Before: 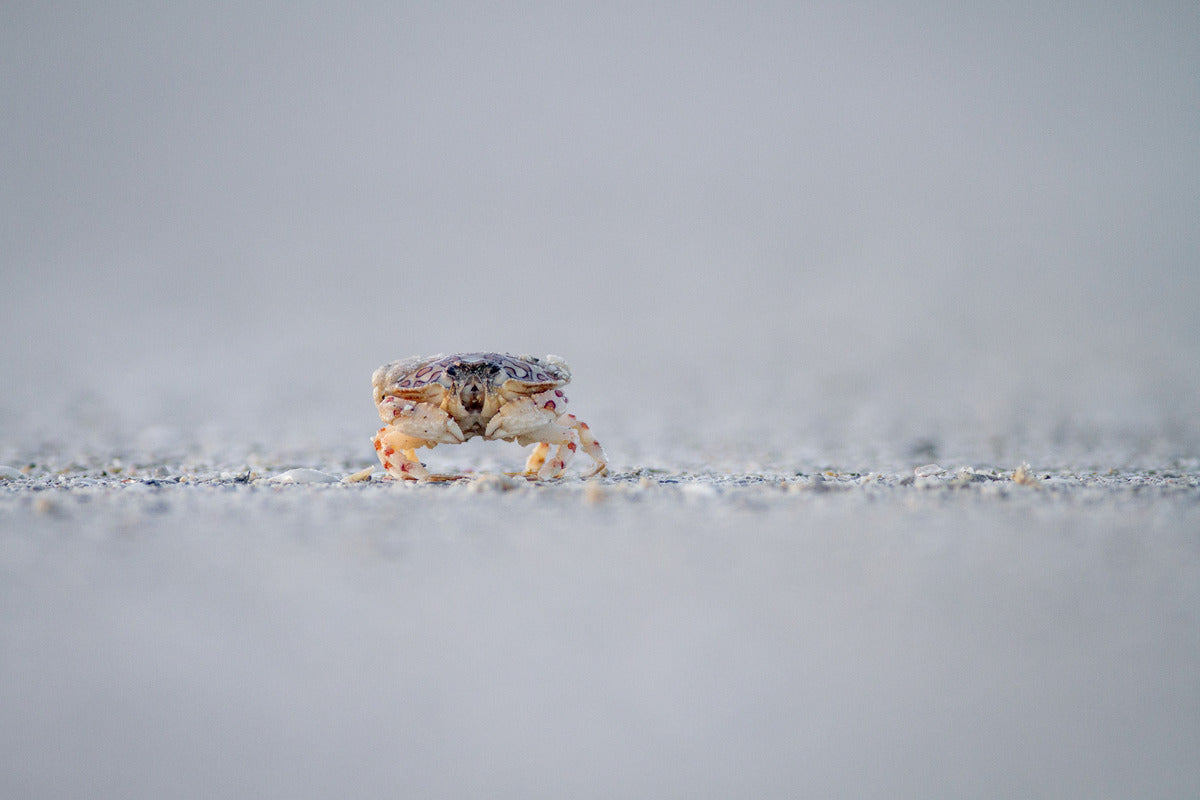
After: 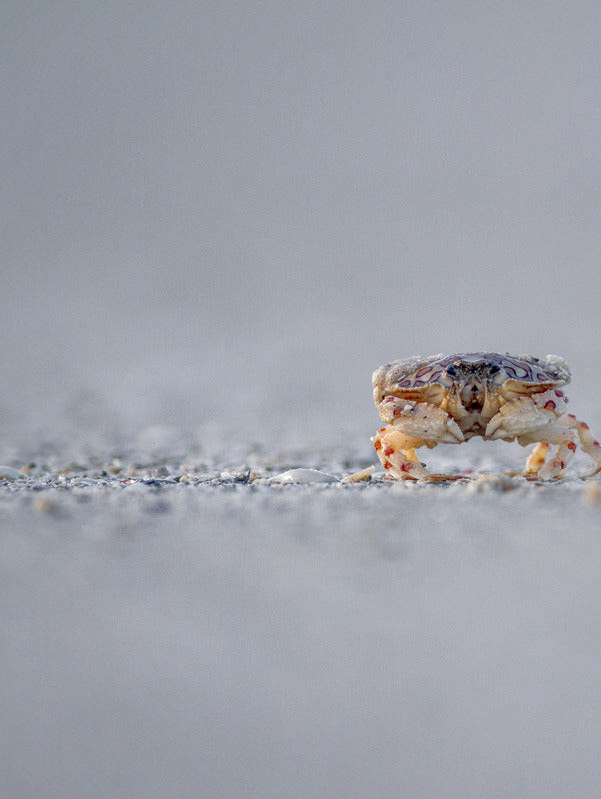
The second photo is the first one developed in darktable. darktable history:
local contrast: on, module defaults
shadows and highlights: on, module defaults
crop and rotate: left 0.006%, top 0%, right 49.848%
